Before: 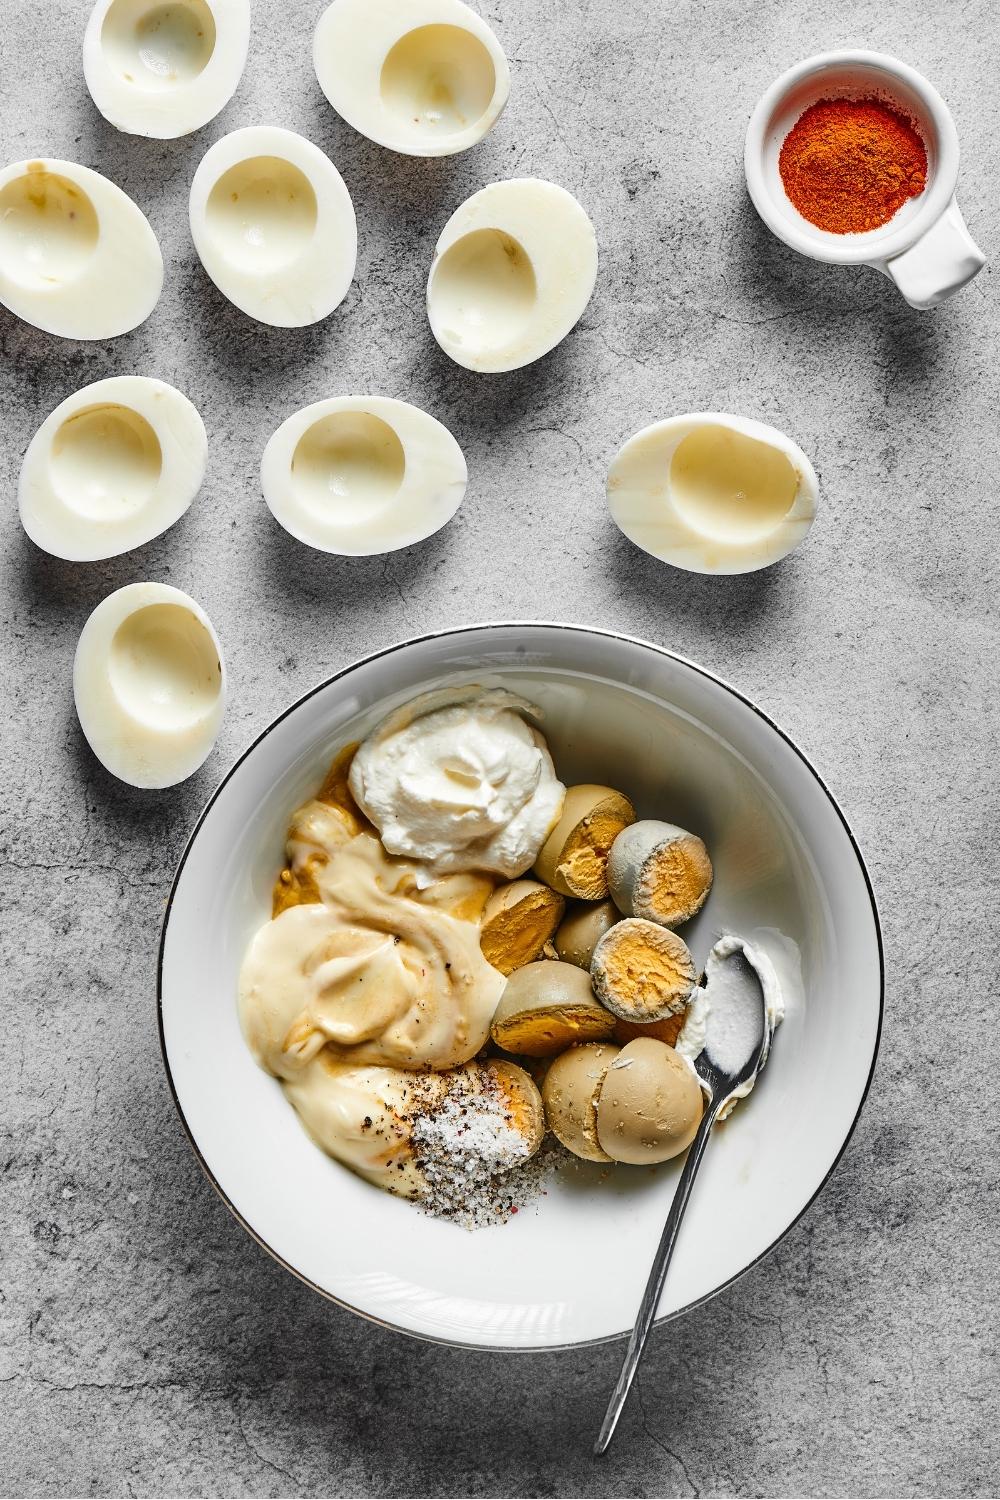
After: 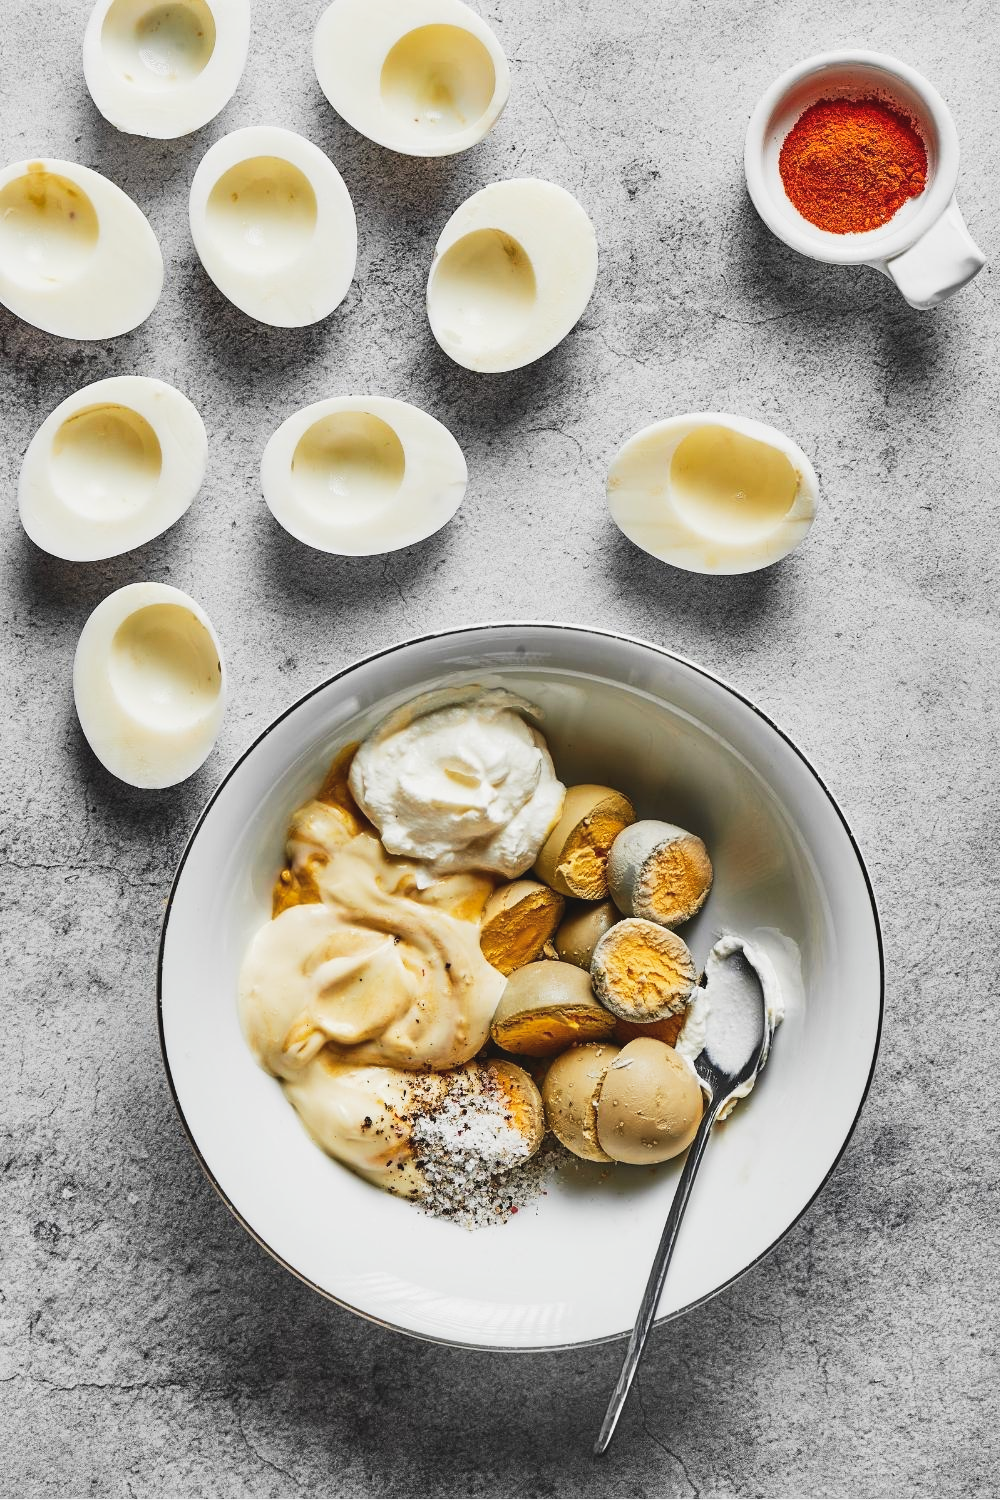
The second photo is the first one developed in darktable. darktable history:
tone curve: curves: ch0 [(0, 0.045) (0.155, 0.169) (0.46, 0.466) (0.751, 0.788) (1, 0.961)]; ch1 [(0, 0) (0.43, 0.408) (0.472, 0.469) (0.505, 0.503) (0.553, 0.555) (0.592, 0.581) (1, 1)]; ch2 [(0, 0) (0.505, 0.495) (0.579, 0.569) (1, 1)], preserve colors none
